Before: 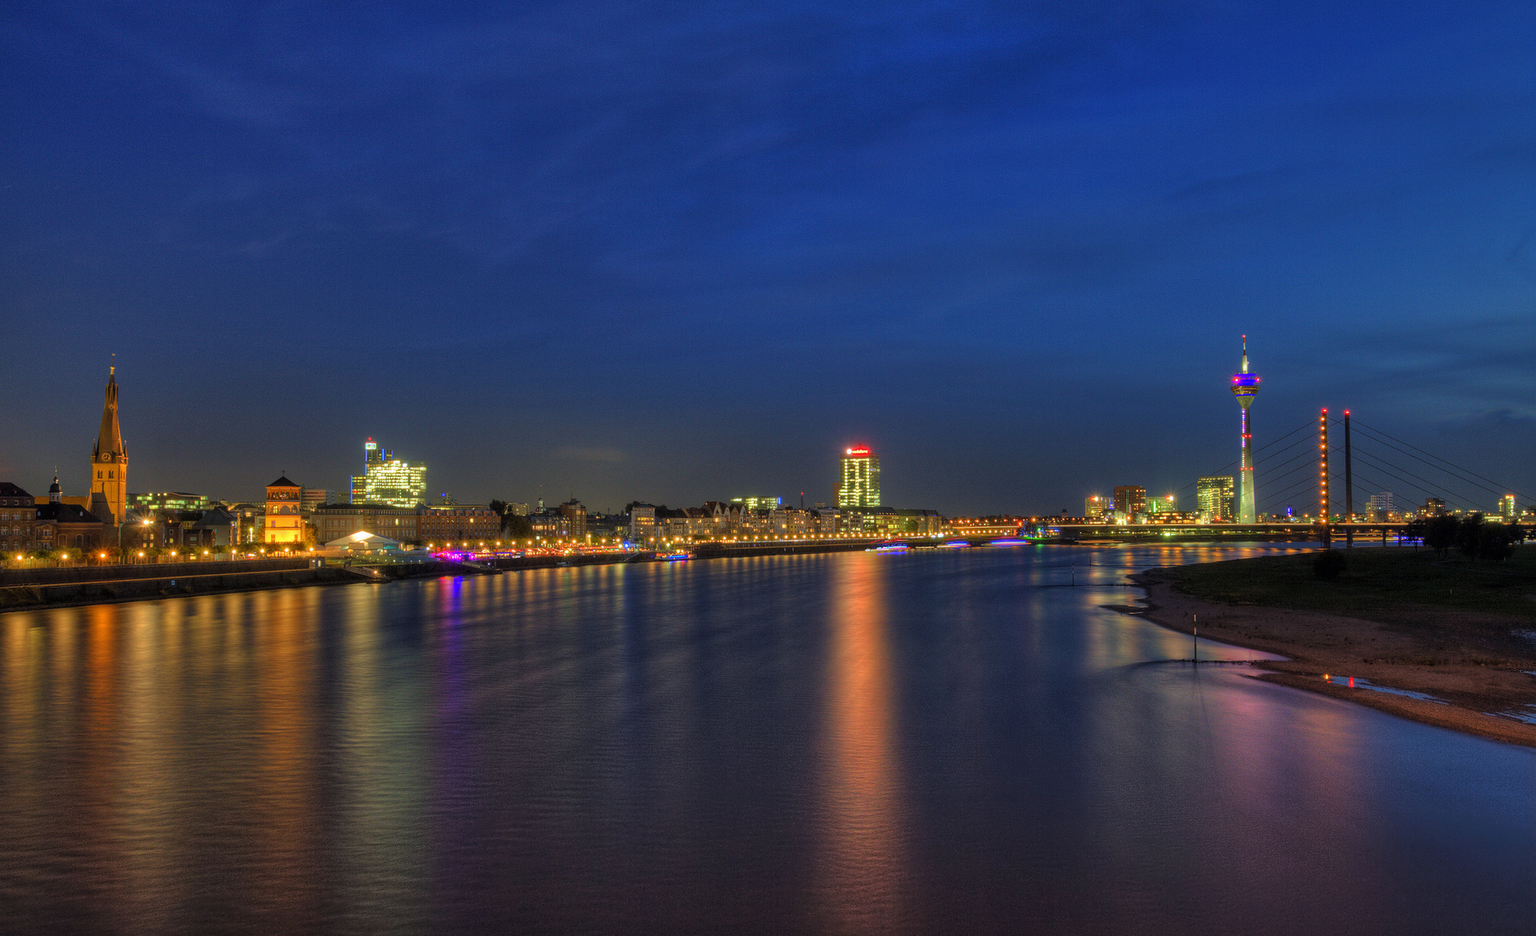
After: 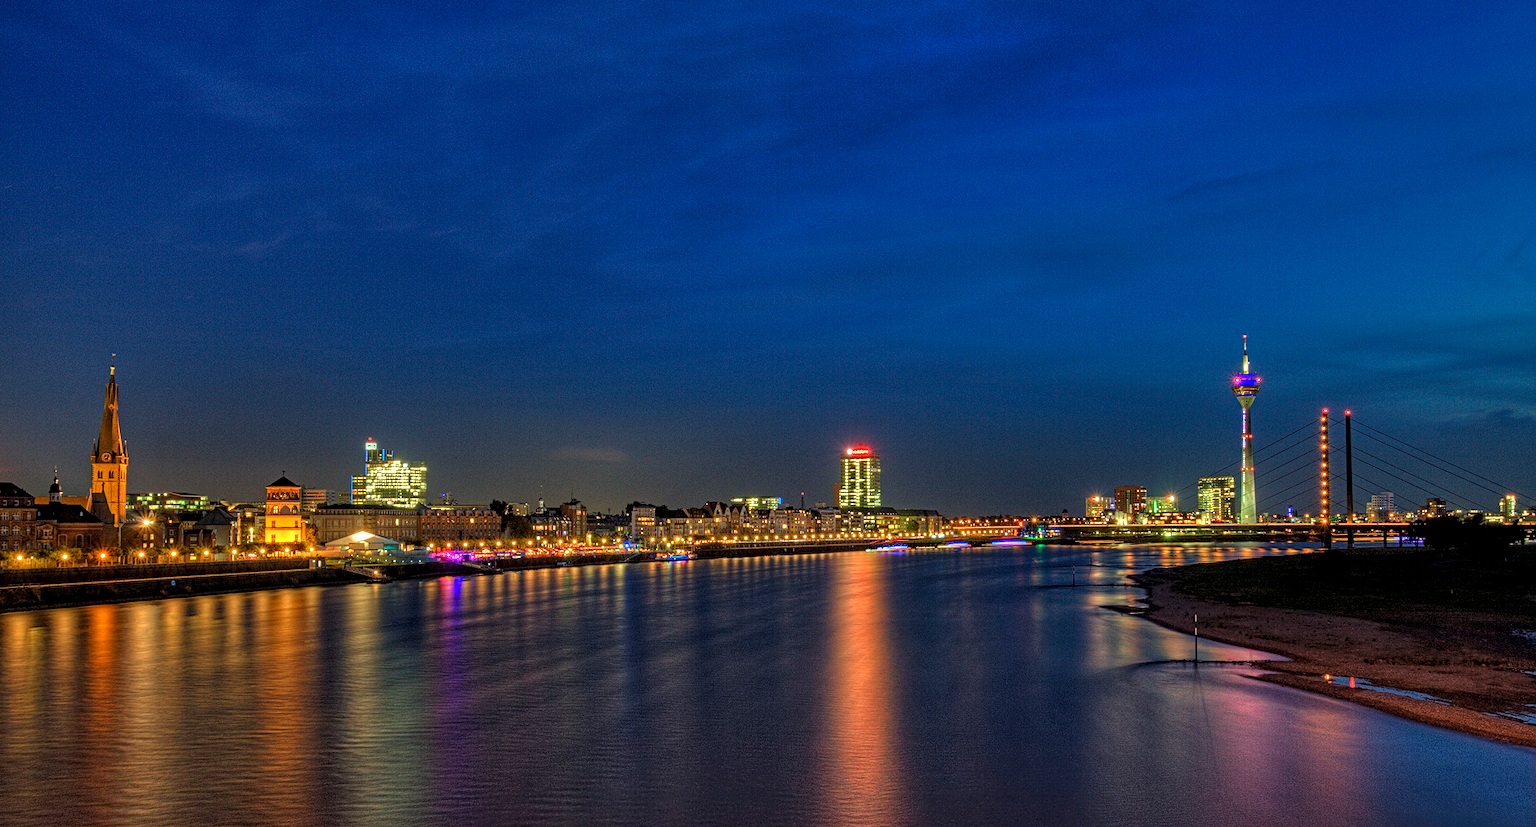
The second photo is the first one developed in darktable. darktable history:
crop and rotate: top 0%, bottom 11.49%
local contrast: highlights 100%, shadows 100%, detail 120%, midtone range 0.2
contrast equalizer: y [[0.5, 0.5, 0.5, 0.539, 0.64, 0.611], [0.5 ×6], [0.5 ×6], [0 ×6], [0 ×6]]
